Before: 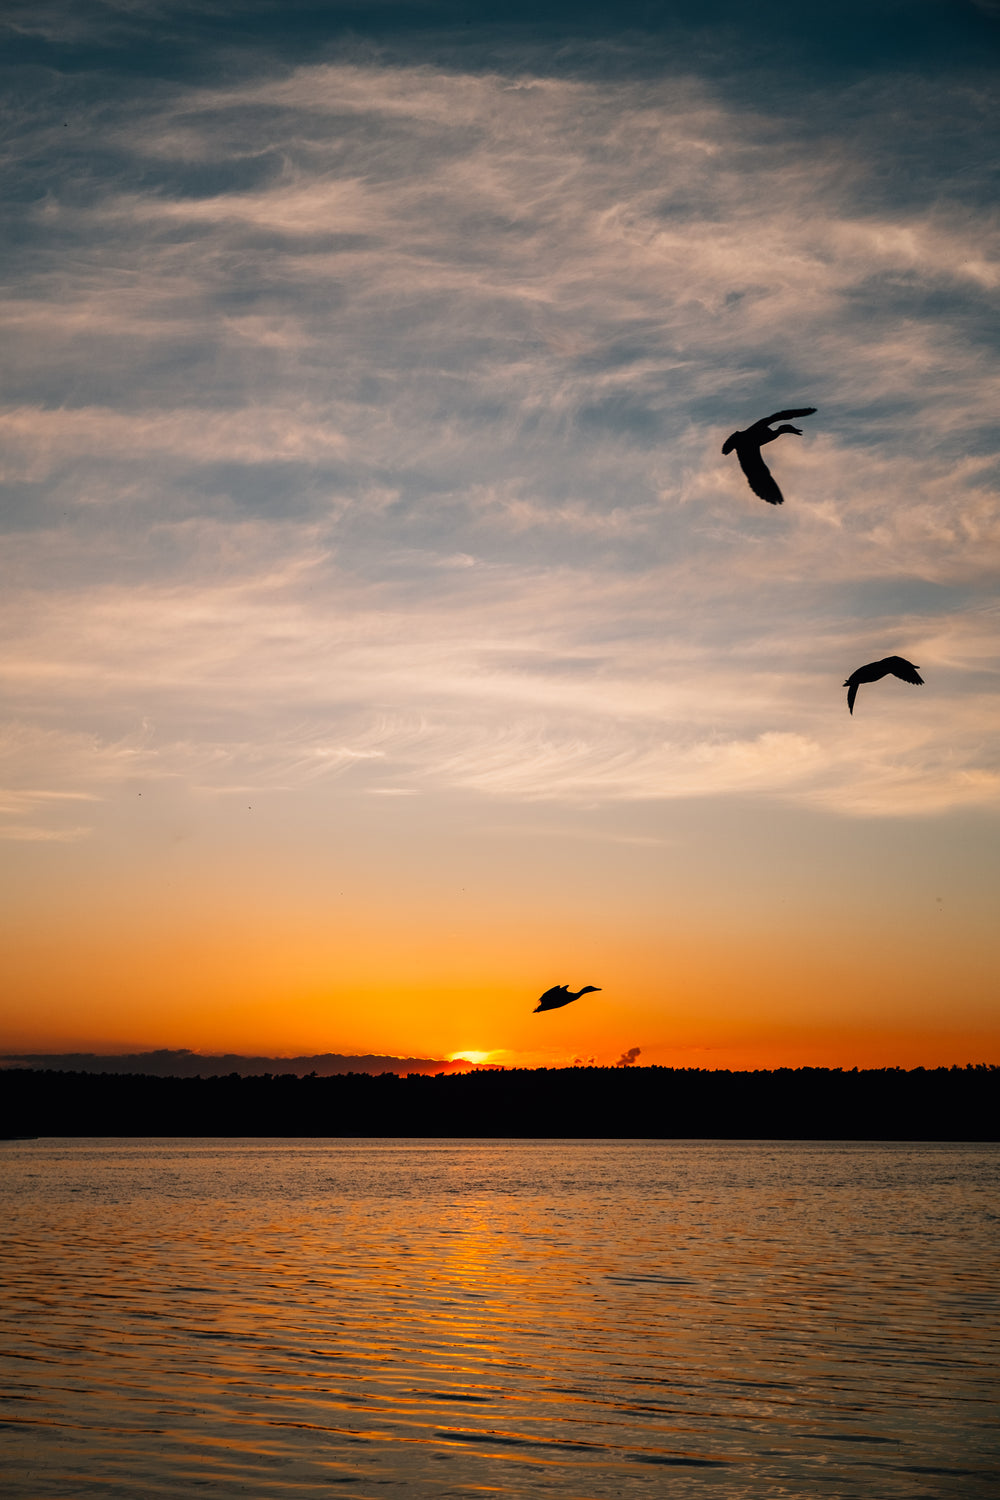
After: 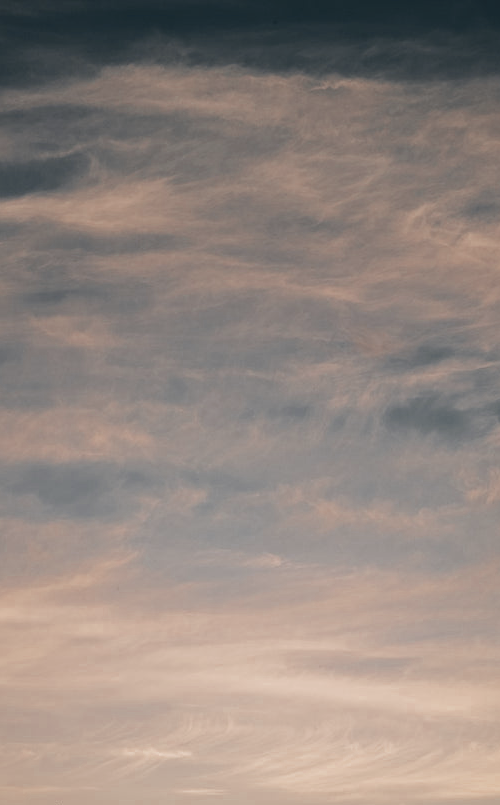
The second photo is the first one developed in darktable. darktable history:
crop: left 19.365%, right 30.583%, bottom 46.324%
color zones: curves: ch0 [(0, 0.5) (0.125, 0.4) (0.25, 0.5) (0.375, 0.4) (0.5, 0.4) (0.625, 0.35) (0.75, 0.35) (0.875, 0.5)]; ch1 [(0, 0.35) (0.125, 0.45) (0.25, 0.35) (0.375, 0.35) (0.5, 0.35) (0.625, 0.35) (0.75, 0.45) (0.875, 0.35)]; ch2 [(0, 0.6) (0.125, 0.5) (0.25, 0.5) (0.375, 0.6) (0.5, 0.6) (0.625, 0.5) (0.75, 0.5) (0.875, 0.5)], mix 32.66%
